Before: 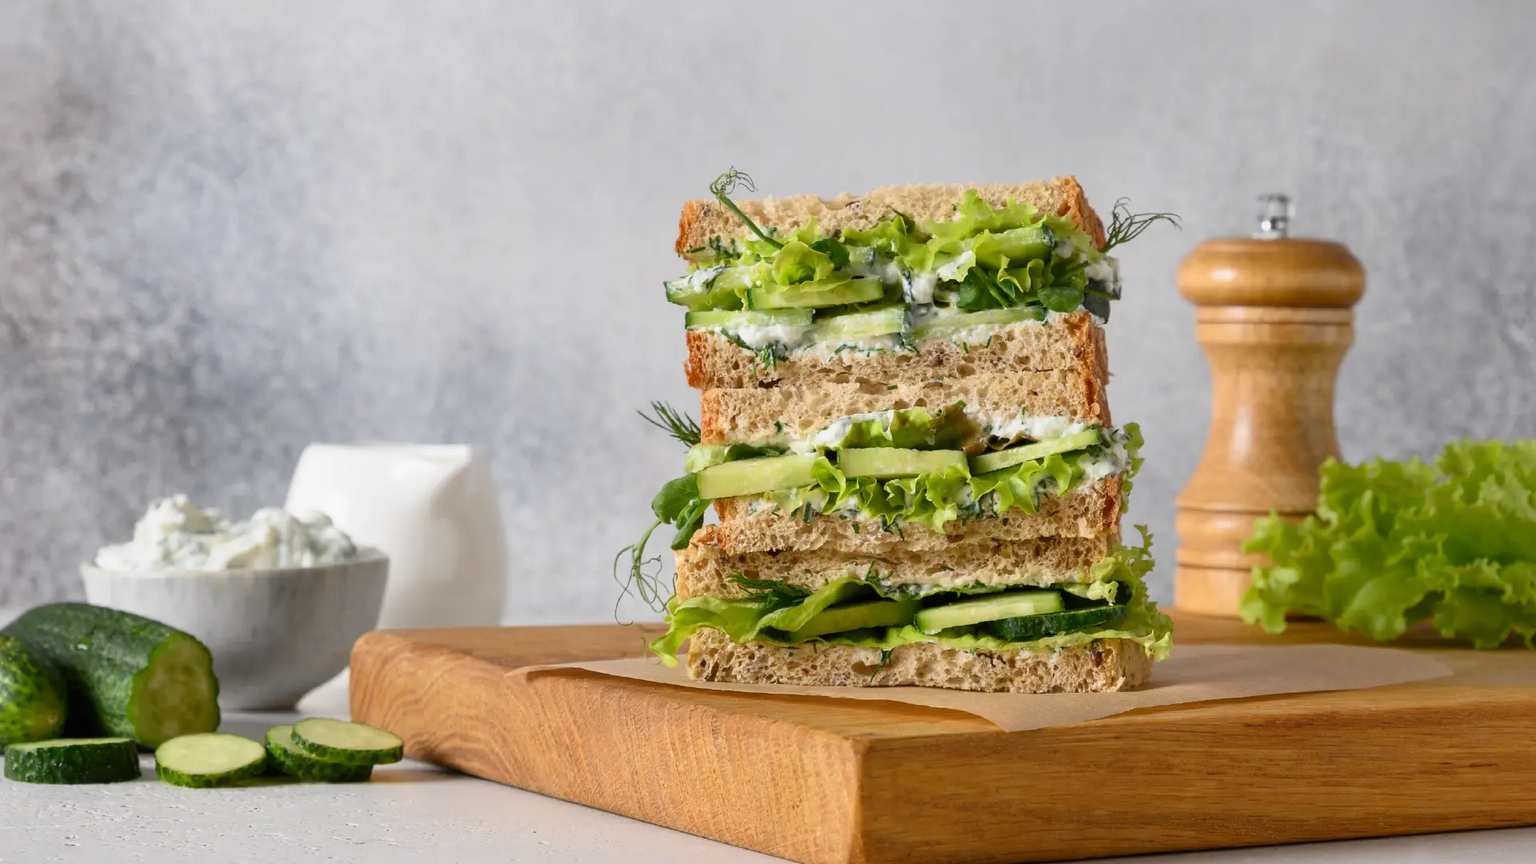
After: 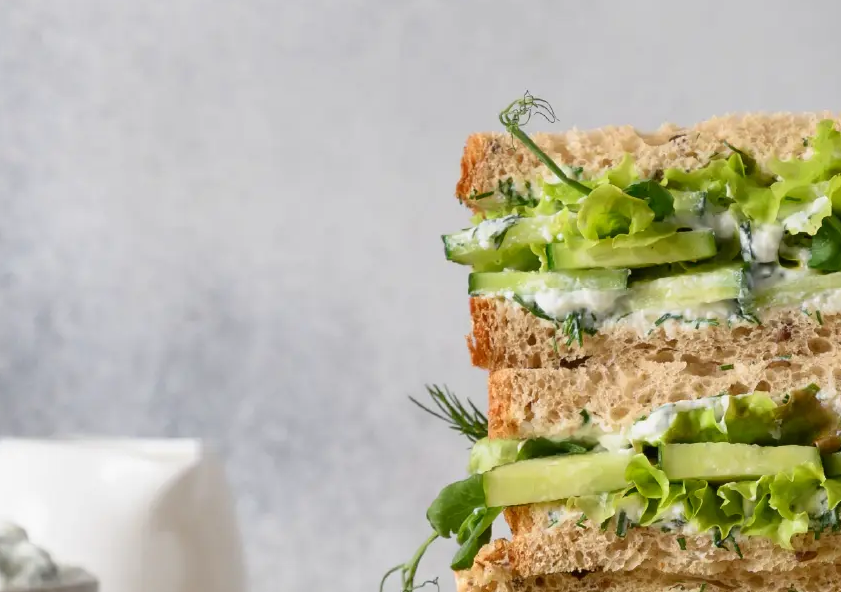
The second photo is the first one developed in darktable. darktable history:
crop: left 20.235%, top 10.858%, right 35.938%, bottom 34.242%
